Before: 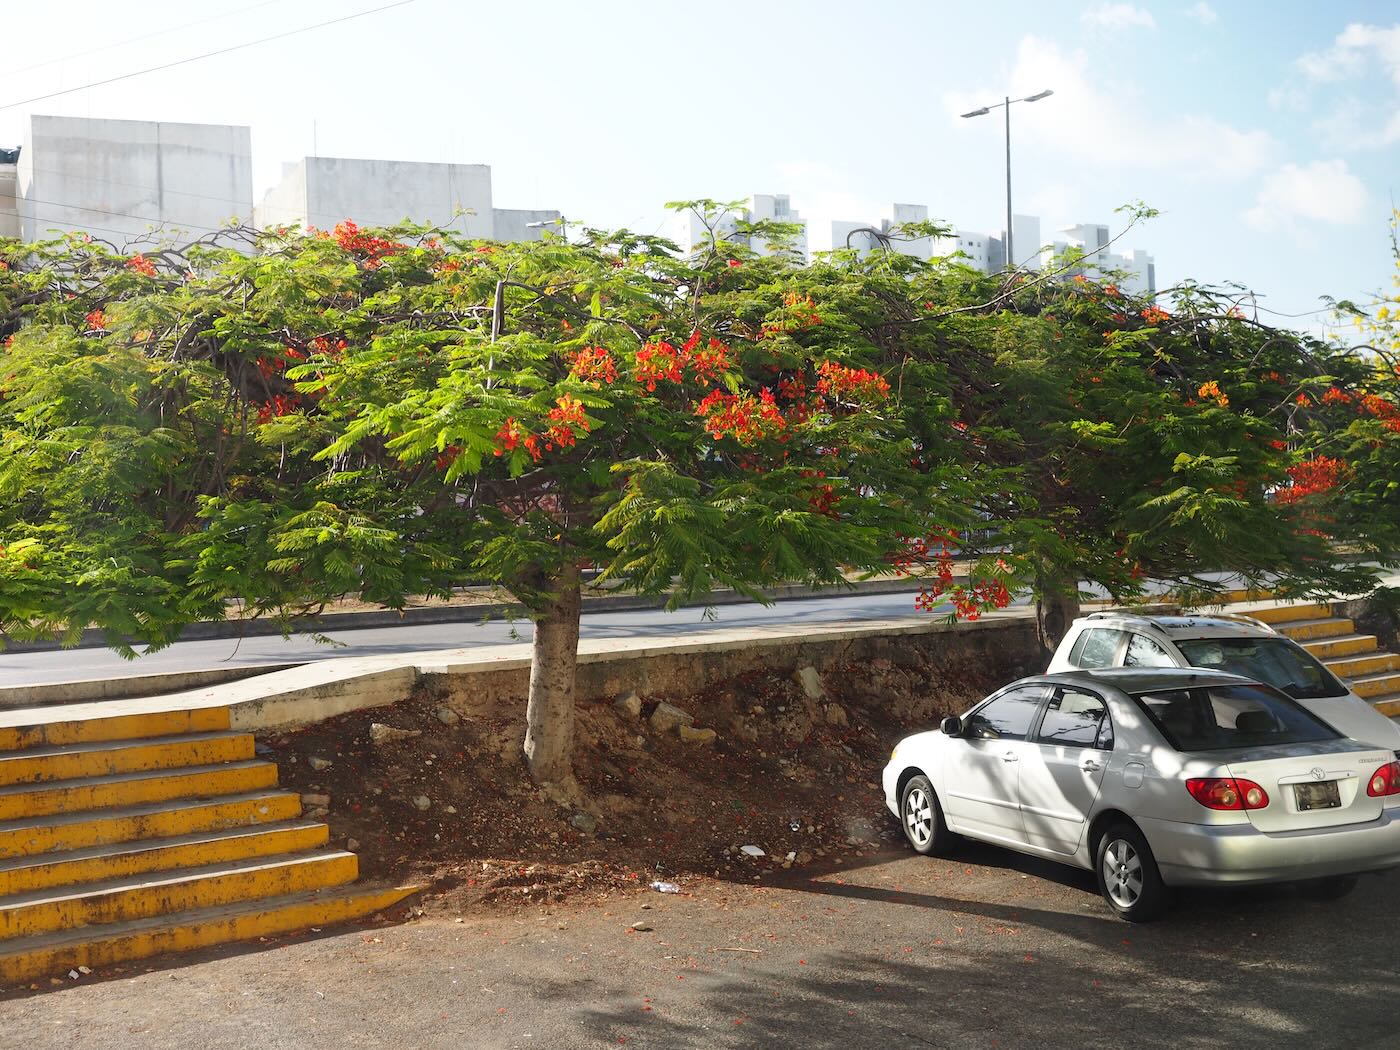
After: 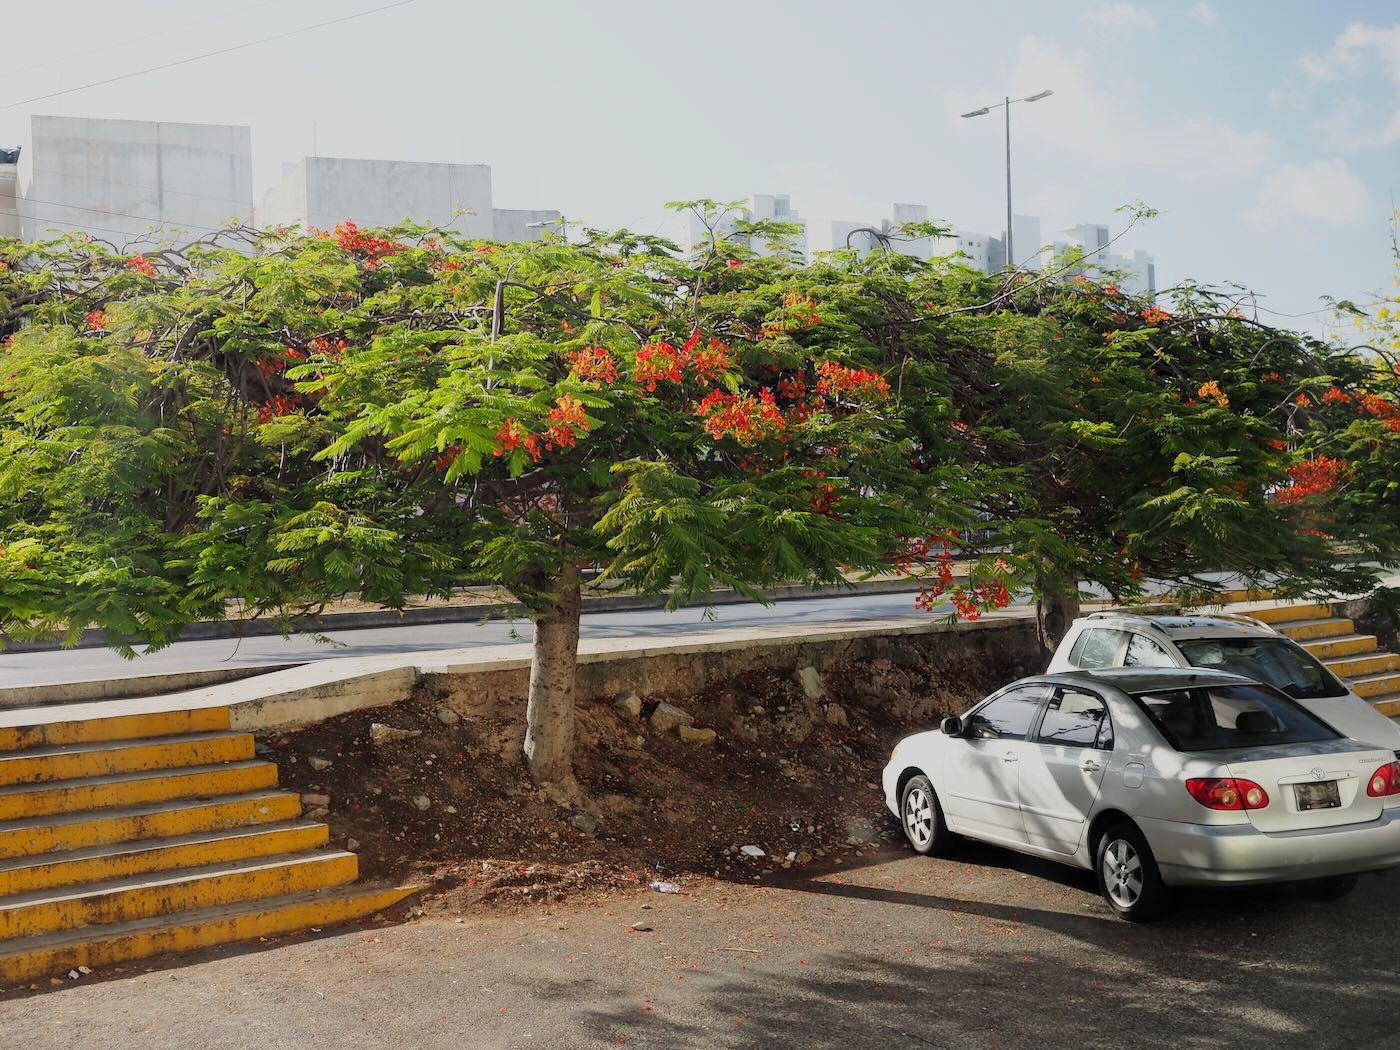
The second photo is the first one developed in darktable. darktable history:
filmic rgb: black relative exposure -7.65 EV, white relative exposure 4.56 EV, threshold 2.98 EV, hardness 3.61, enable highlight reconstruction true
